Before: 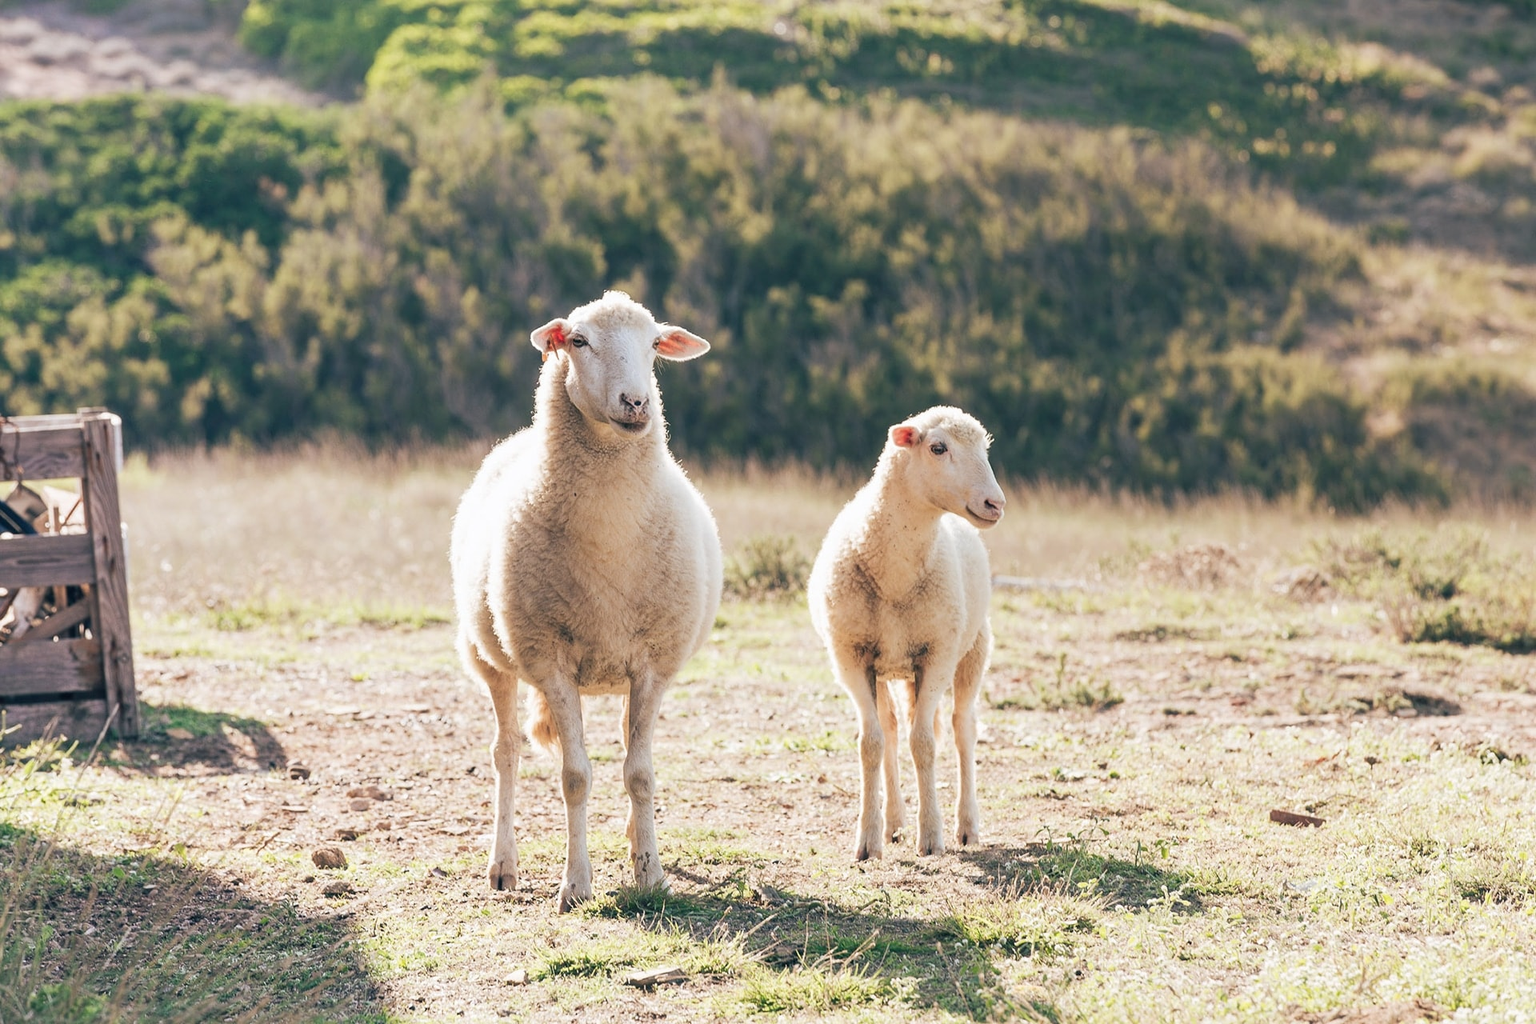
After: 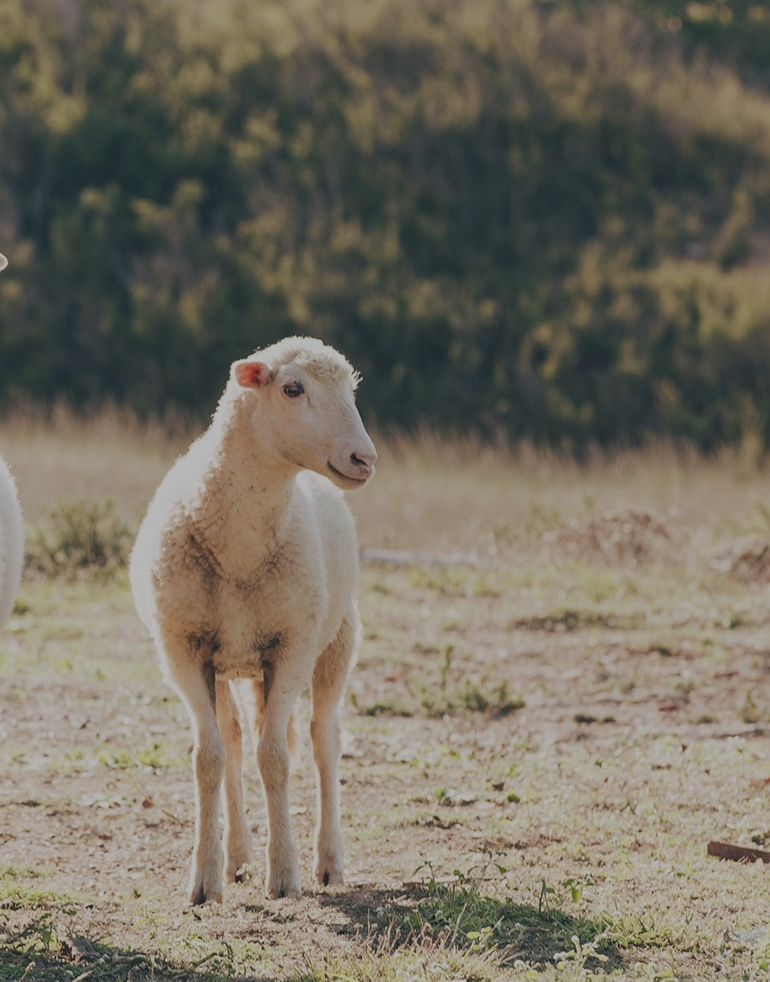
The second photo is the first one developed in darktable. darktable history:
exposure: black level correction -0.017, exposure -1.058 EV, compensate highlight preservation false
crop: left 45.84%, top 13.432%, right 14.009%, bottom 9.81%
